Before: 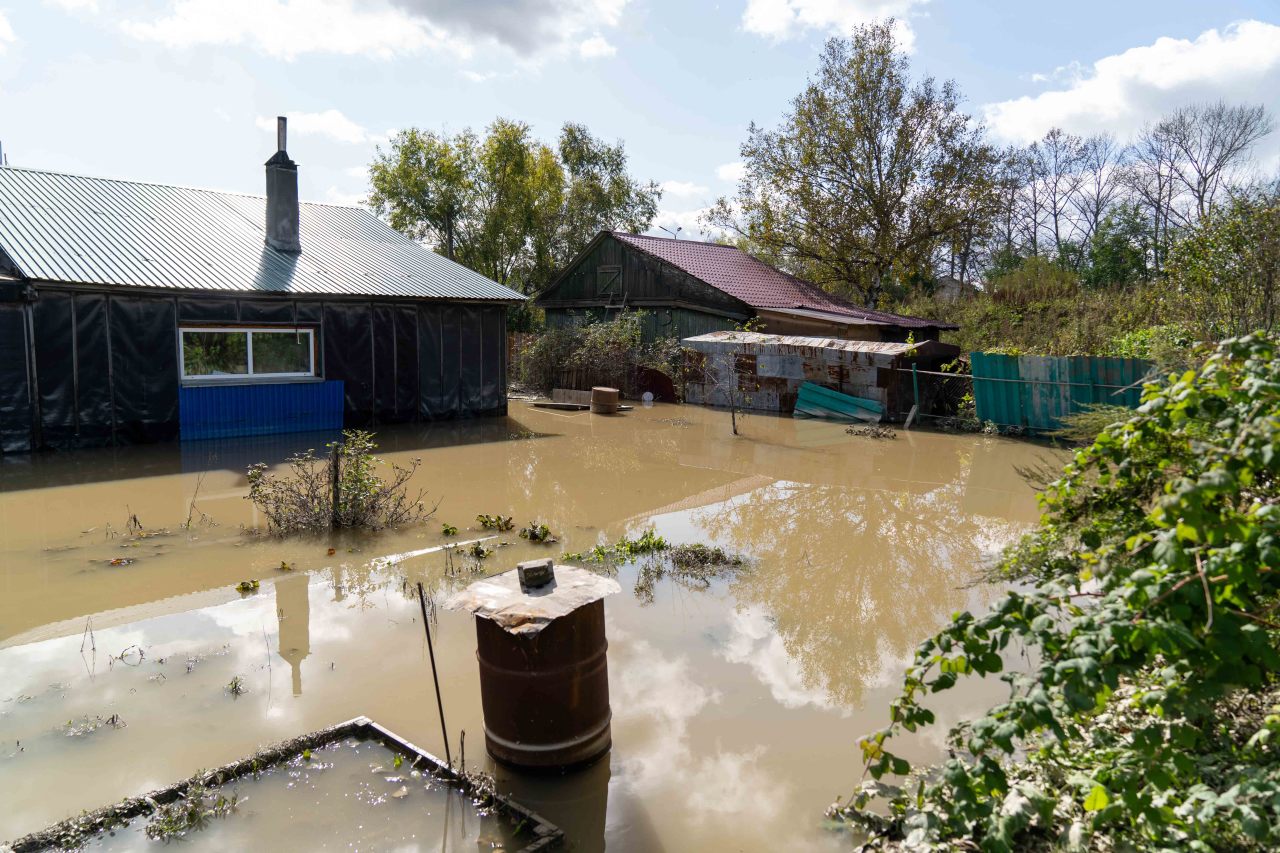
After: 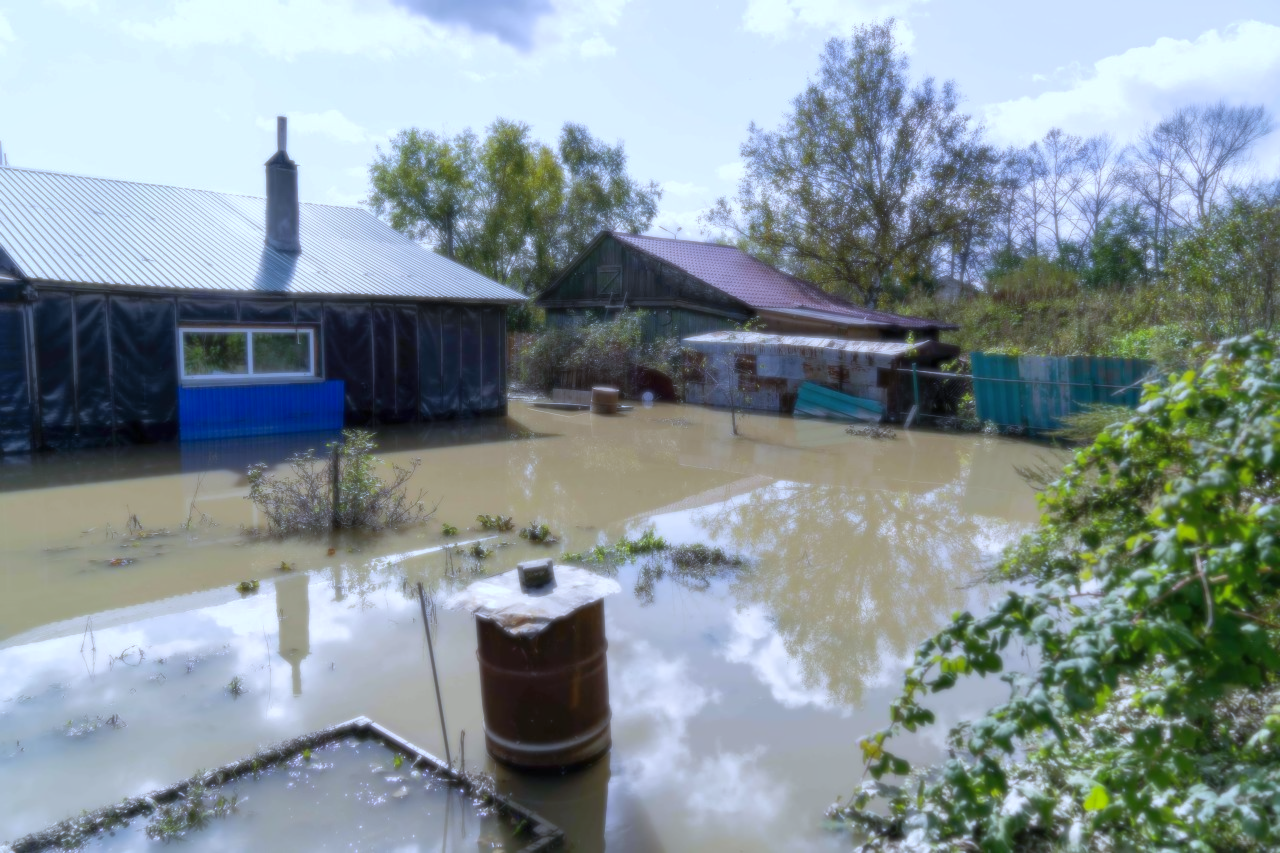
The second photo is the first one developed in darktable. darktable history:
white balance: red 0.871, blue 1.249
shadows and highlights: on, module defaults
soften: size 8.67%, mix 49%
